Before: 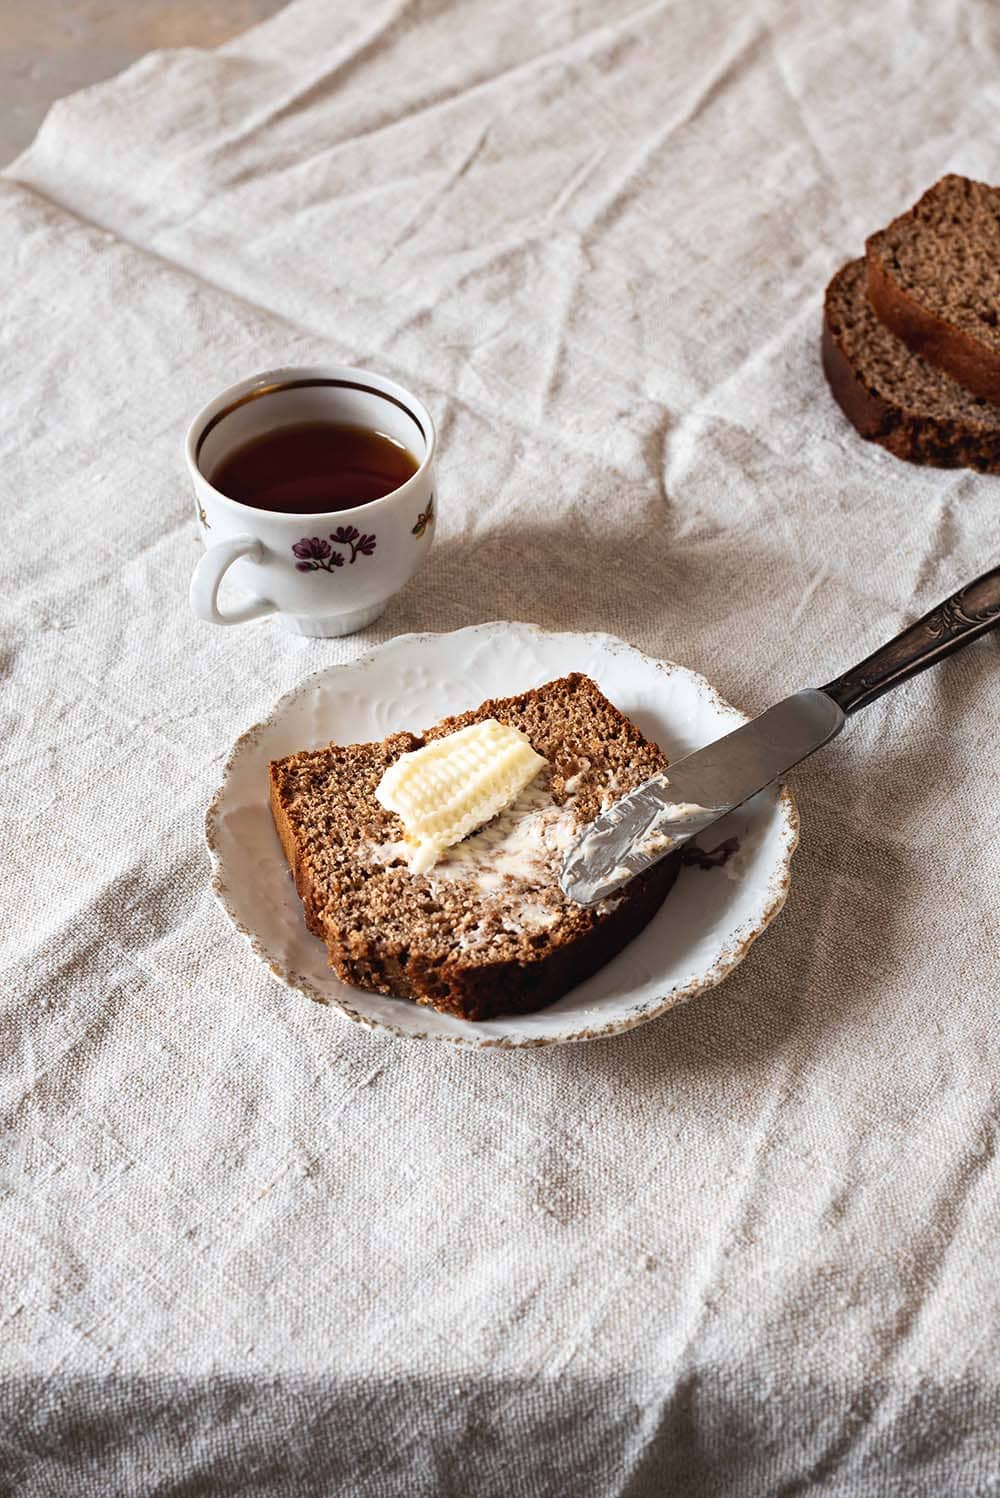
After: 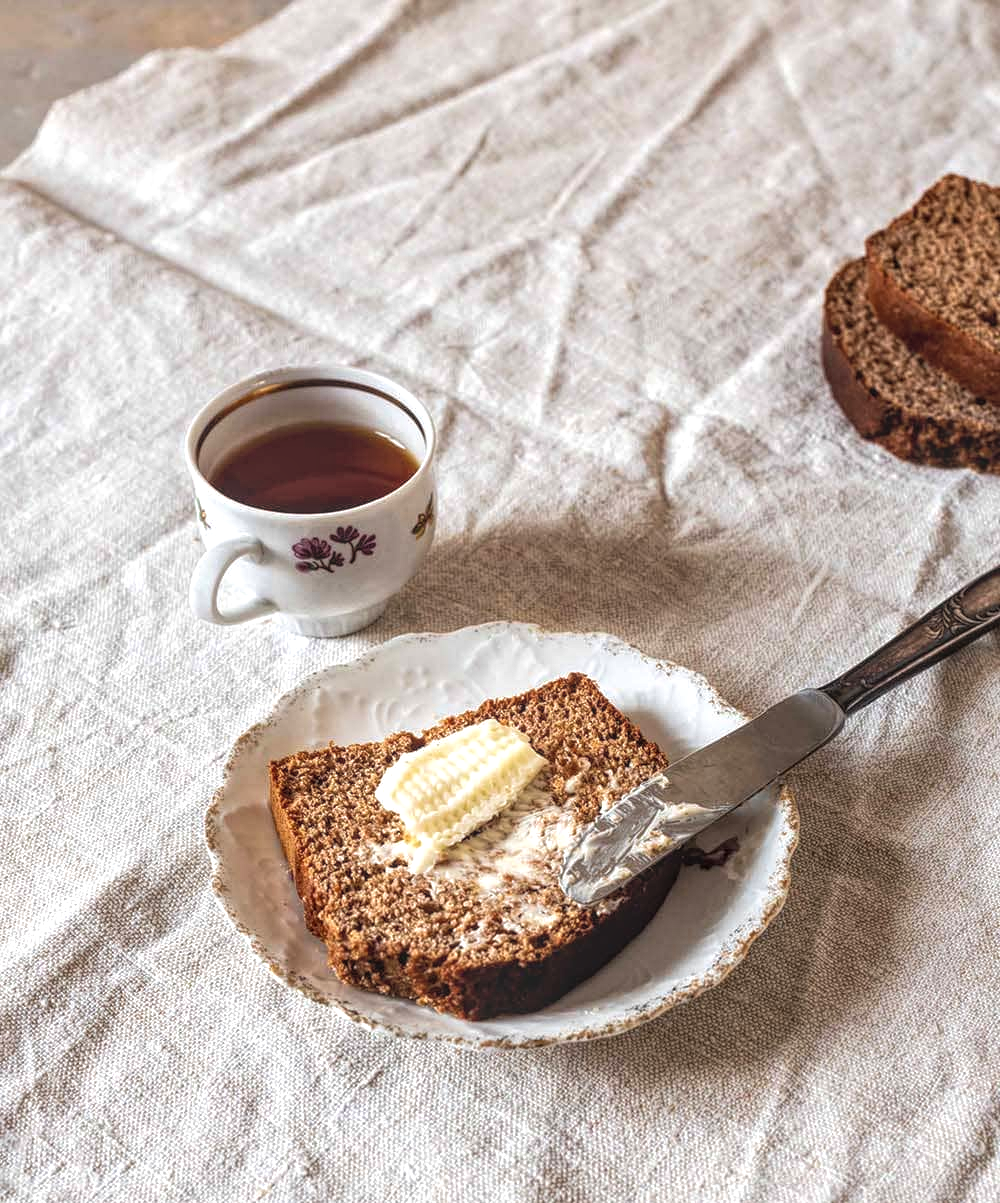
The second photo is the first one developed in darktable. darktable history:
velvia: strength 15%
crop: bottom 19.644%
local contrast: highlights 74%, shadows 55%, detail 176%, midtone range 0.207
exposure: exposure 0.127 EV, compensate highlight preservation false
